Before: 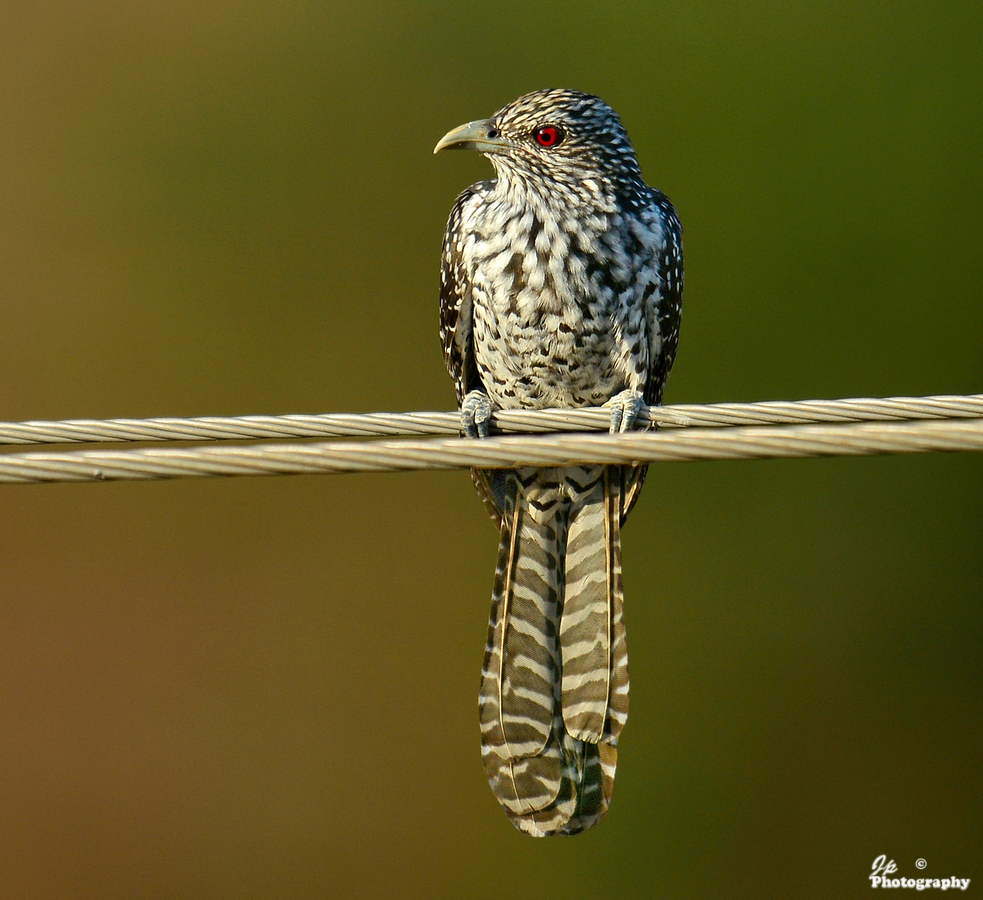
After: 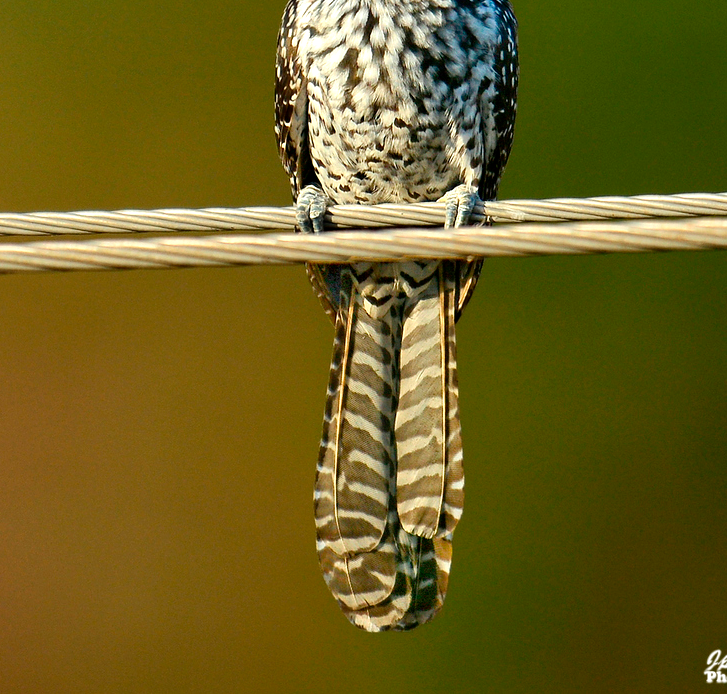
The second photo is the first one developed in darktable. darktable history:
crop: left 16.871%, top 22.857%, right 9.116%
exposure: exposure 0.3 EV, compensate highlight preservation false
